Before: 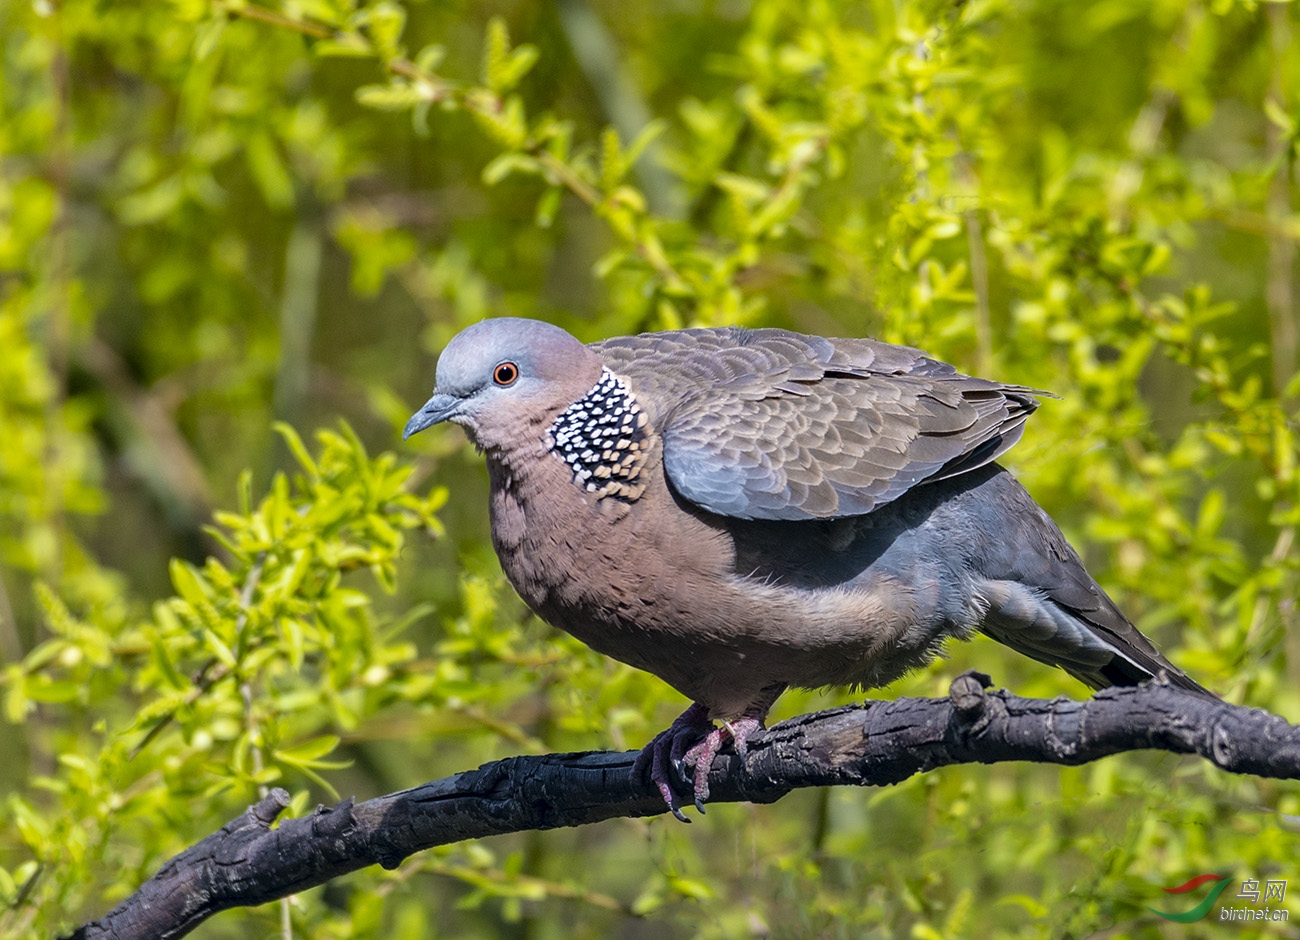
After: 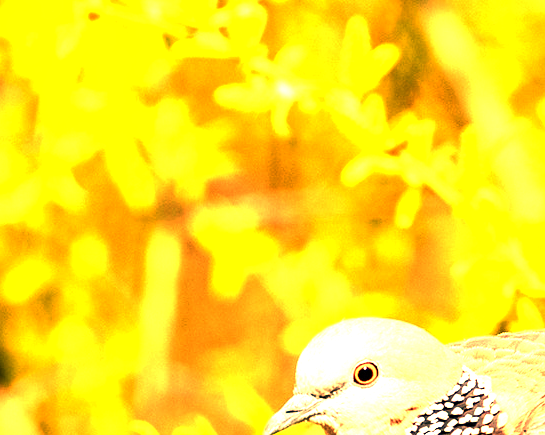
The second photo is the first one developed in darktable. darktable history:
exposure: exposure 2 EV, compensate highlight preservation false
color balance: mode lift, gamma, gain (sRGB), lift [1.014, 0.966, 0.918, 0.87], gamma [0.86, 0.734, 0.918, 0.976], gain [1.063, 1.13, 1.063, 0.86]
white balance: red 1.467, blue 0.684
crop and rotate: left 10.817%, top 0.062%, right 47.194%, bottom 53.626%
